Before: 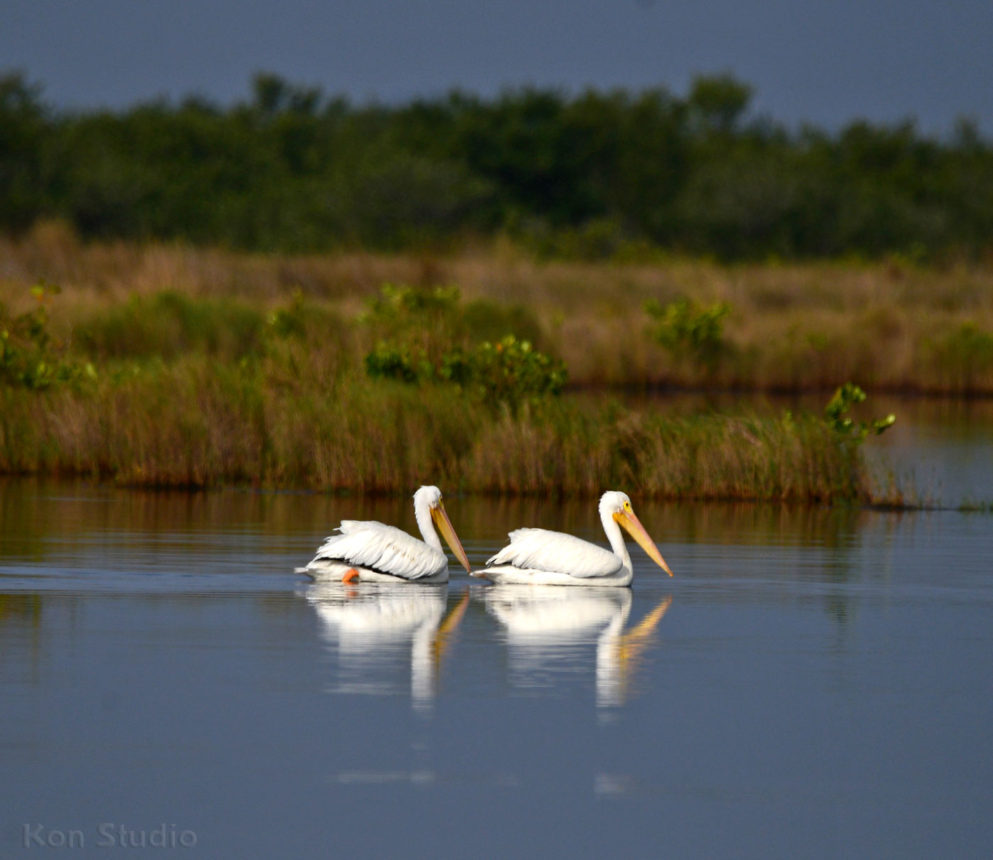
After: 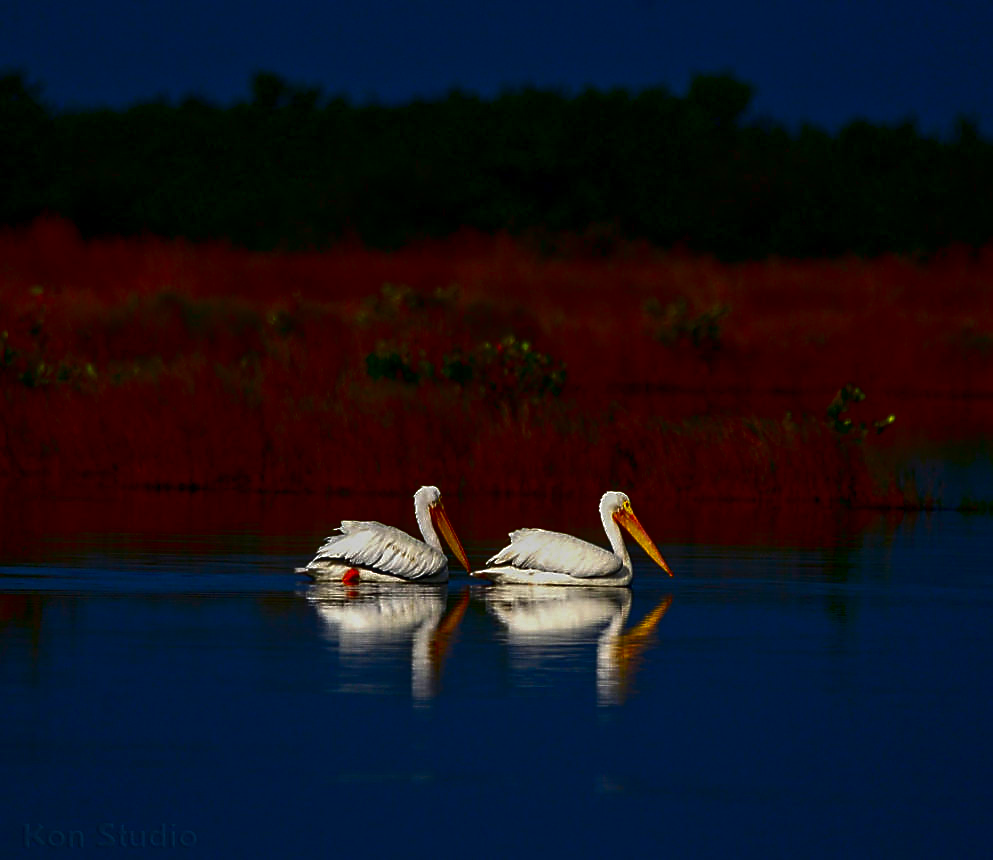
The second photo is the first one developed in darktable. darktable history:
local contrast: detail 130%
sharpen: radius 1.418, amount 1.257, threshold 0.608
contrast brightness saturation: brightness -0.988, saturation 0.991
contrast equalizer: y [[0.6 ×6], [0.55 ×6], [0 ×6], [0 ×6], [0 ×6]], mix -0.108
haze removal: strength -0.059, compatibility mode true, adaptive false
